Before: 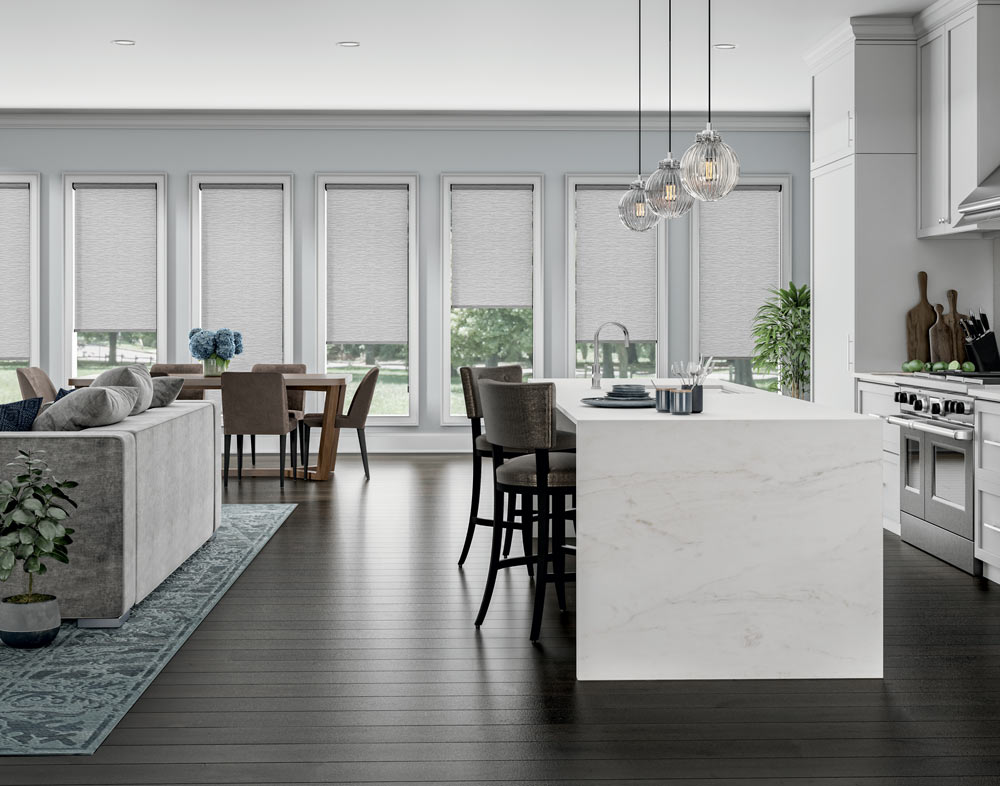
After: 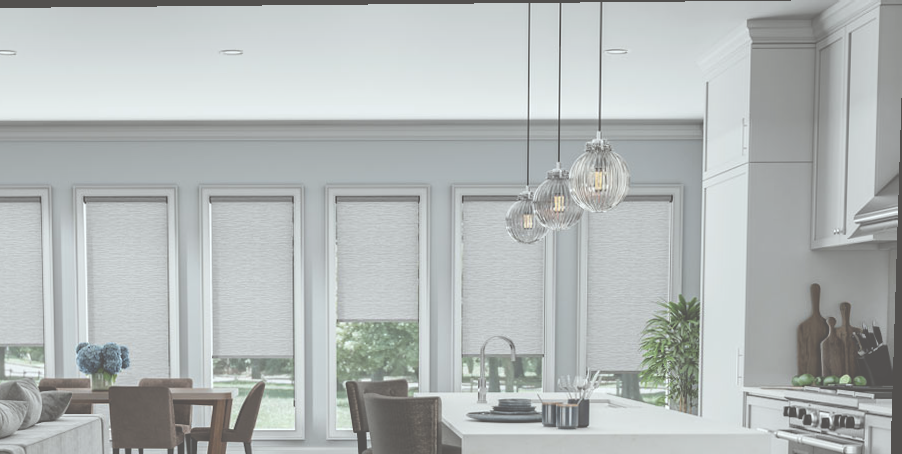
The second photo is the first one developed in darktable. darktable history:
rotate and perspective: lens shift (vertical) 0.048, lens shift (horizontal) -0.024, automatic cropping off
exposure: black level correction -0.087, compensate highlight preservation false
crop and rotate: left 11.812%, bottom 42.776%
color correction: highlights a* -2.73, highlights b* -2.09, shadows a* 2.41, shadows b* 2.73
